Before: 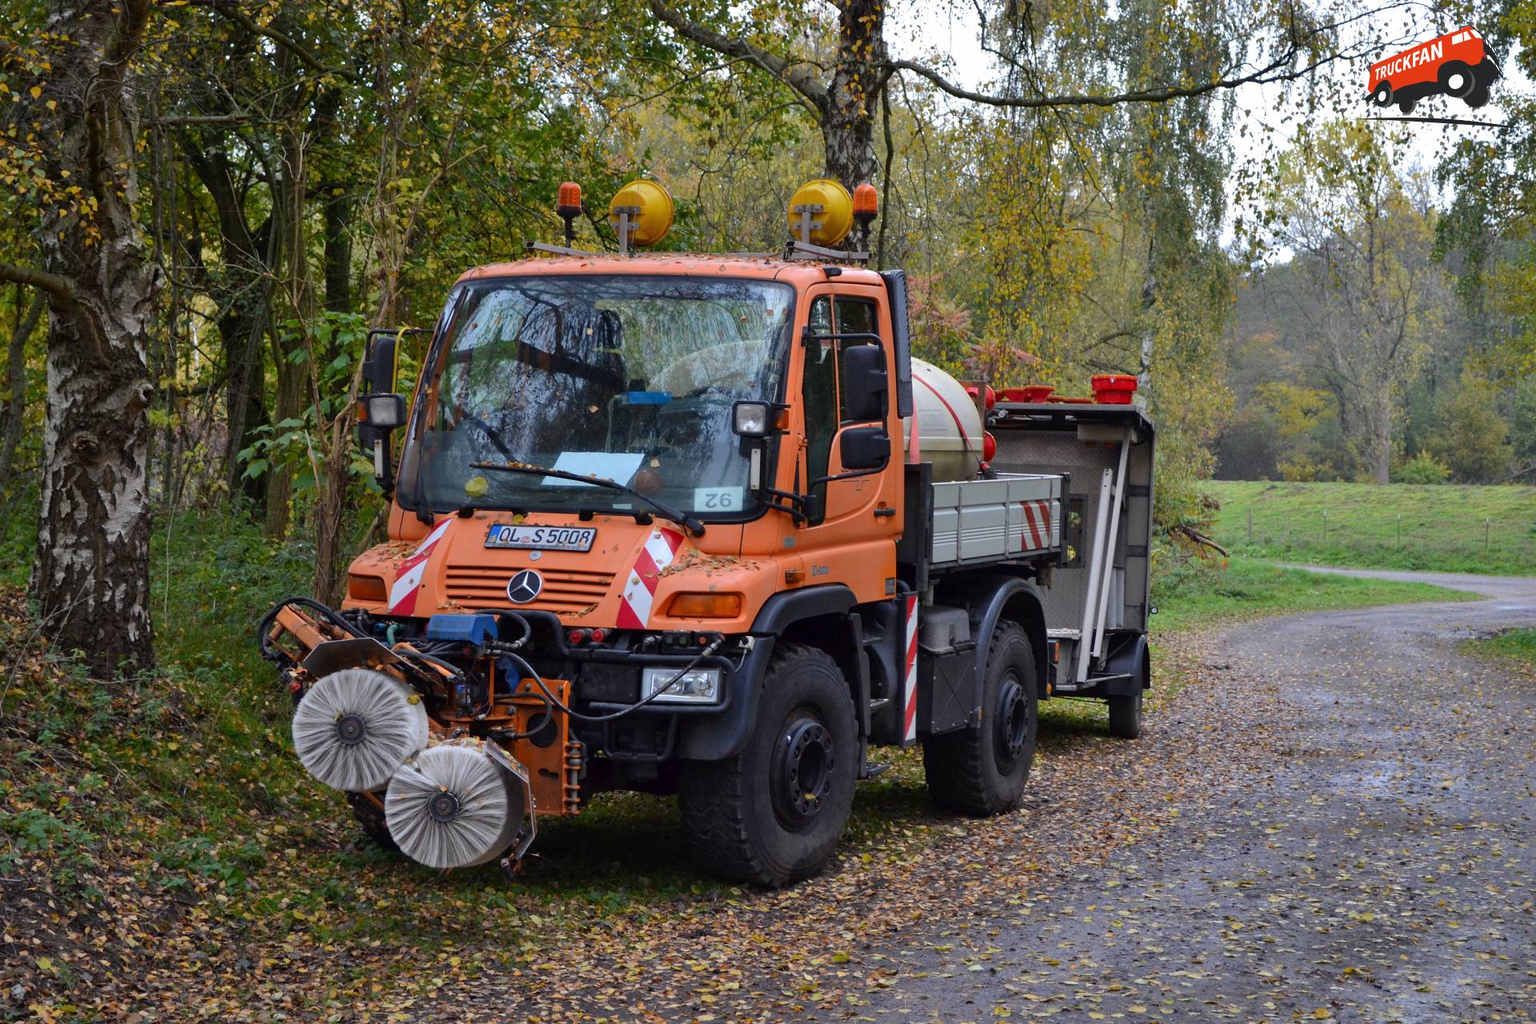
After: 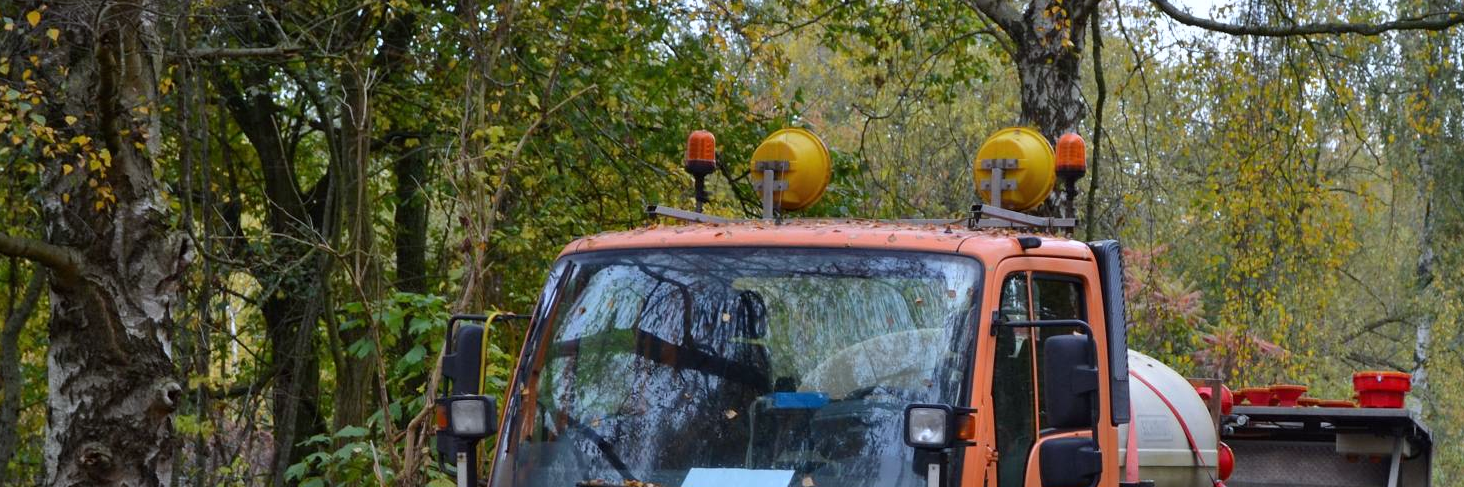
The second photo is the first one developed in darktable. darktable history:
white balance: red 0.974, blue 1.044
crop: left 0.579%, top 7.627%, right 23.167%, bottom 54.275%
exposure: compensate exposure bias true, compensate highlight preservation false
